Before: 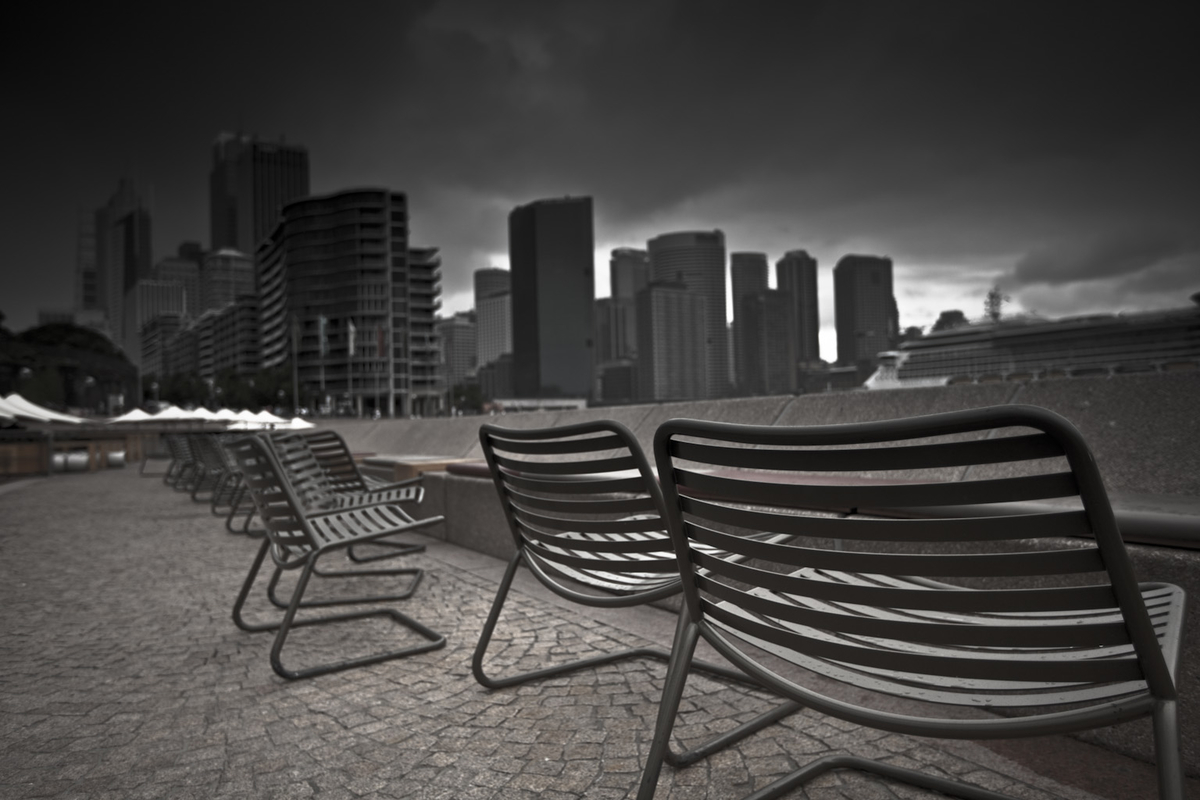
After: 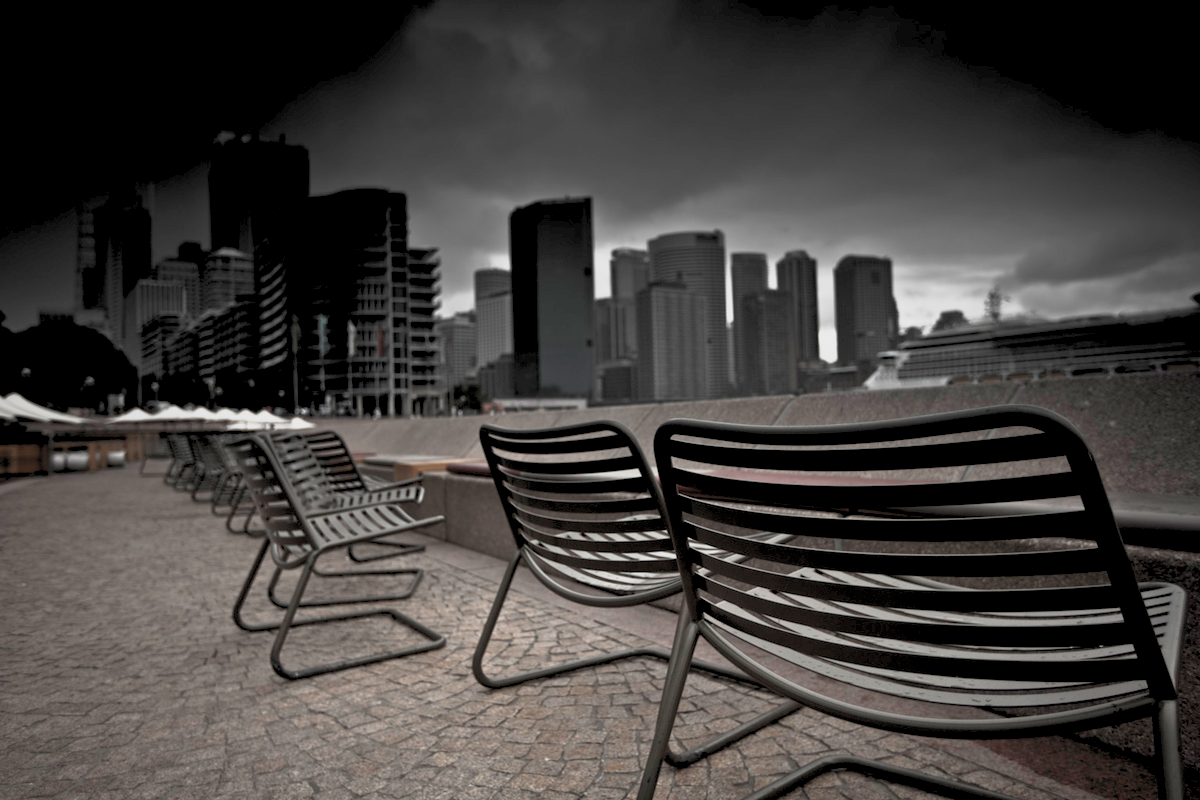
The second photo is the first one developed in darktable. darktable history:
color balance rgb: perceptual saturation grading › global saturation 20%, global vibrance 20%
rgb levels: preserve colors sum RGB, levels [[0.038, 0.433, 0.934], [0, 0.5, 1], [0, 0.5, 1]]
